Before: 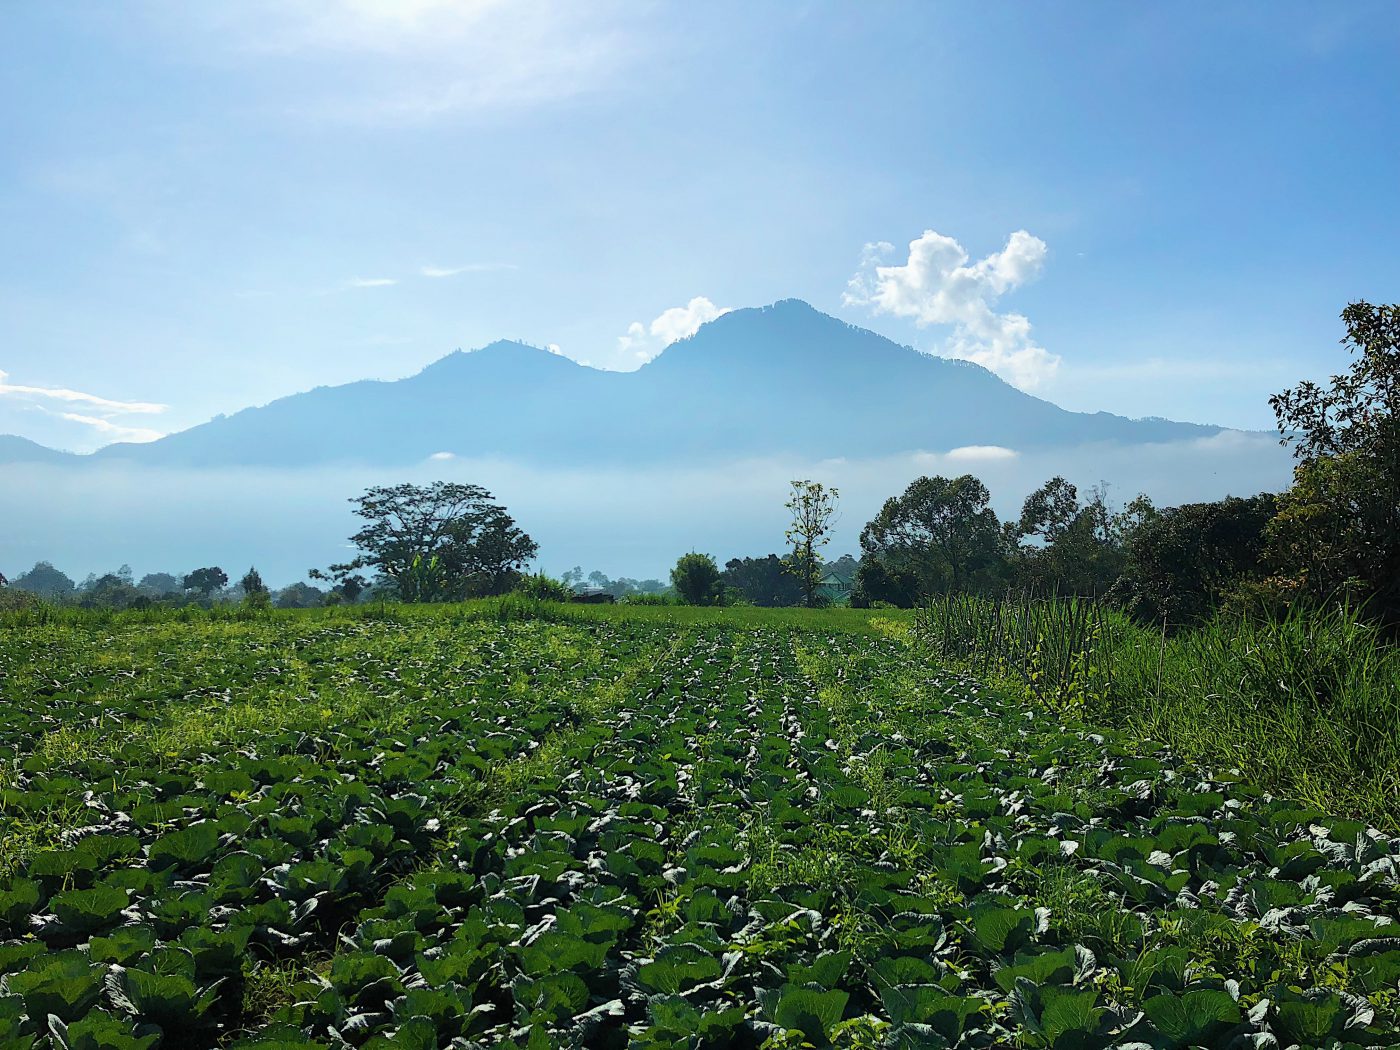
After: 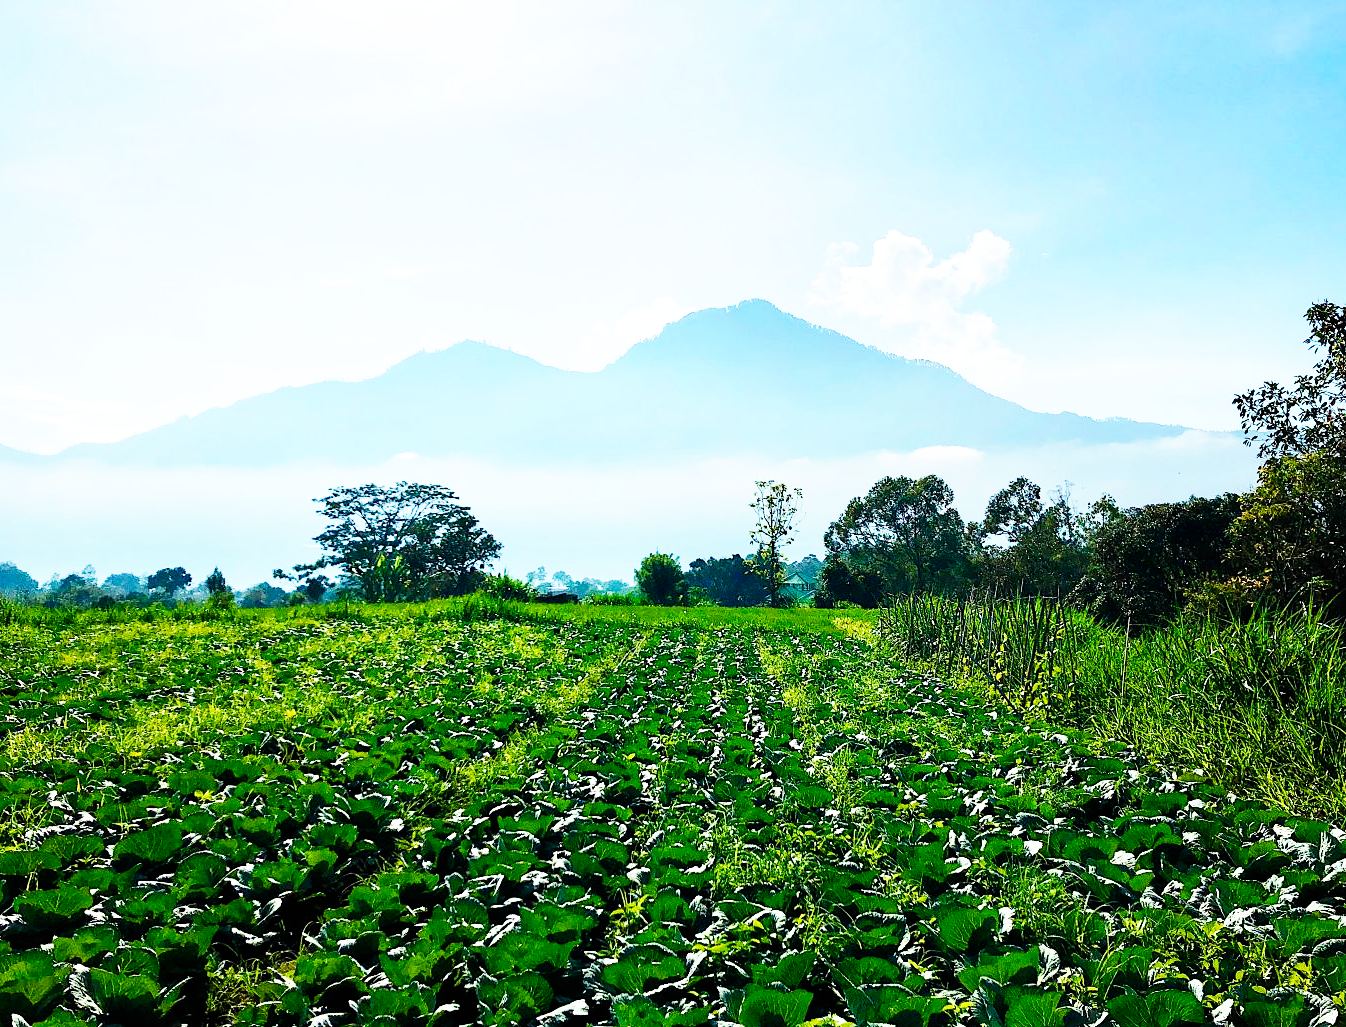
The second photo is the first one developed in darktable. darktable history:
crop and rotate: left 2.629%, right 1.164%, bottom 2.117%
contrast equalizer: octaves 7, y [[0.524, 0.538, 0.547, 0.548, 0.538, 0.524], [0.5 ×6], [0.5 ×6], [0 ×6], [0 ×6]]
base curve: curves: ch0 [(0, 0) (0.007, 0.004) (0.027, 0.03) (0.046, 0.07) (0.207, 0.54) (0.442, 0.872) (0.673, 0.972) (1, 1)], preserve colors none
color balance rgb: shadows lift › hue 86.36°, linear chroma grading › global chroma 14.963%, perceptual saturation grading › global saturation 15.192%, perceptual saturation grading › highlights -19.652%, perceptual saturation grading › shadows 19.679%, global vibrance 11.068%
